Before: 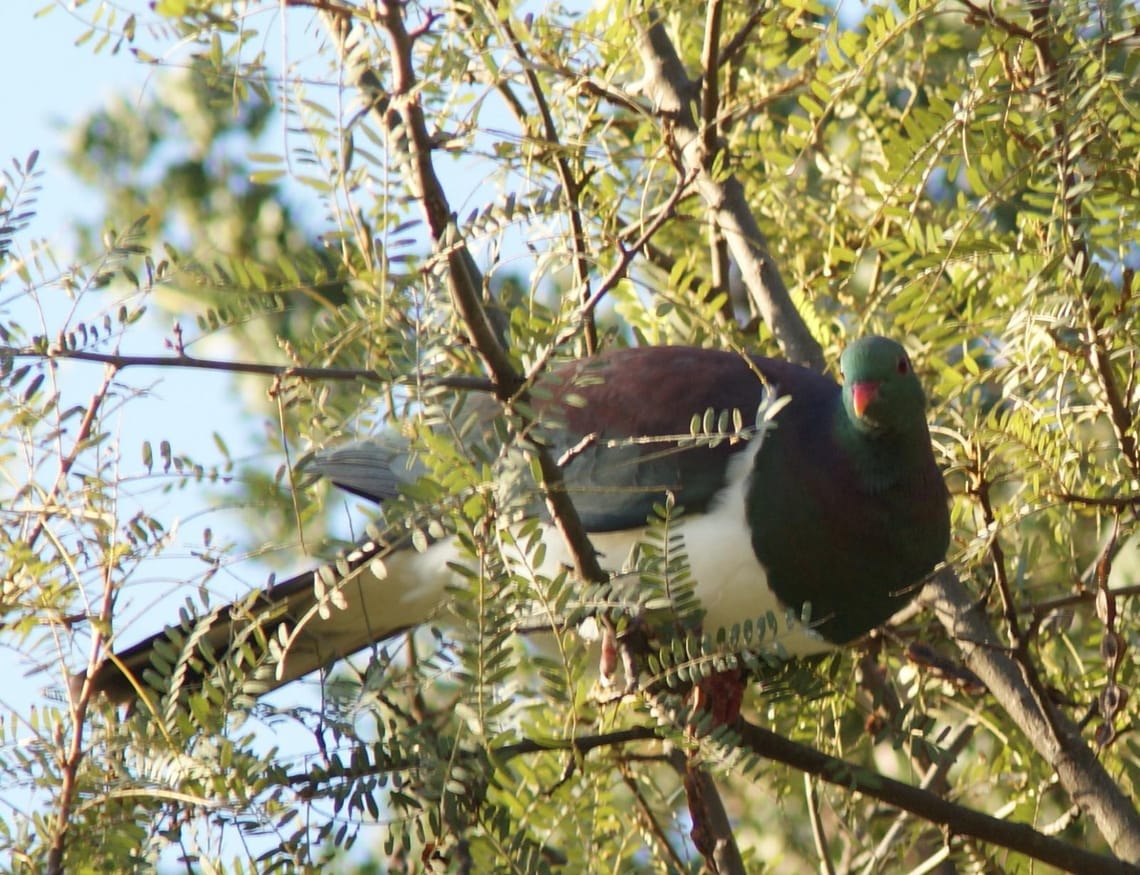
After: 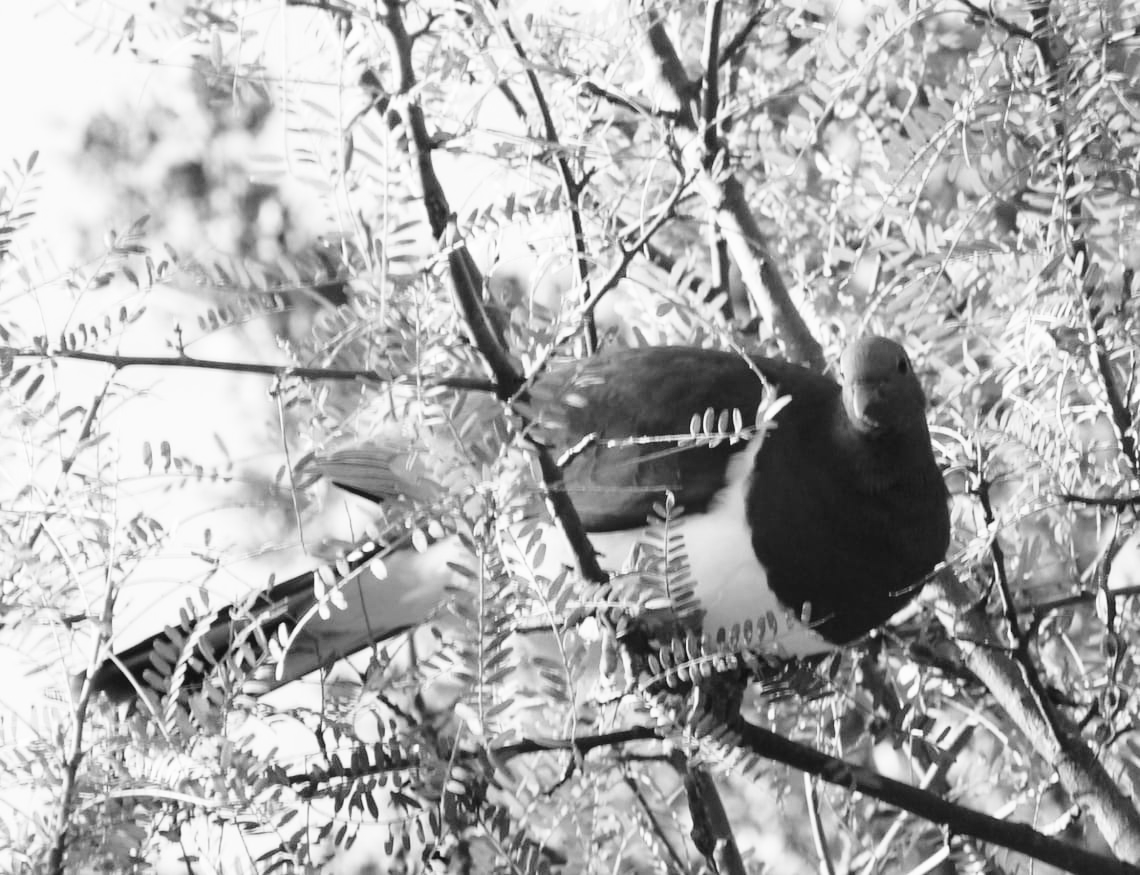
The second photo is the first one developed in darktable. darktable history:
color calibration: illuminant as shot in camera, x 0.37, y 0.382, temperature 4313.32 K
base curve: curves: ch0 [(0, 0) (0.028, 0.03) (0.121, 0.232) (0.46, 0.748) (0.859, 0.968) (1, 1)], preserve colors none
monochrome: a -4.13, b 5.16, size 1
